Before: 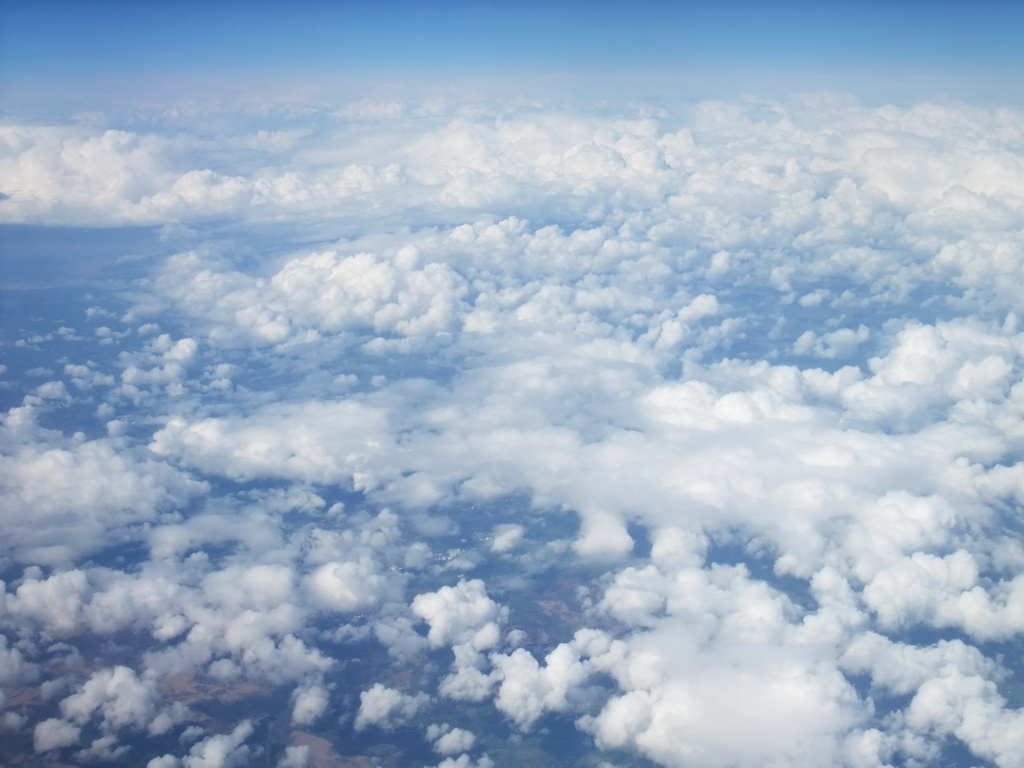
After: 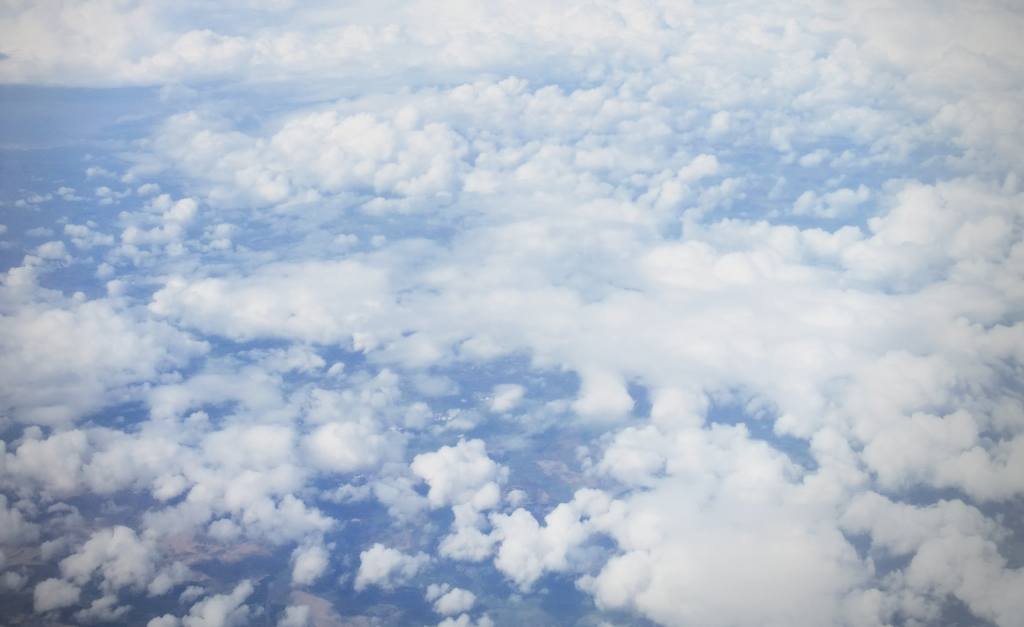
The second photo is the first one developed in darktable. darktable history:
crop and rotate: top 18.29%
exposure: black level correction 0, exposure 1.445 EV, compensate highlight preservation false
contrast brightness saturation: brightness -0.093
filmic rgb: black relative exposure -6.9 EV, white relative exposure 5.59 EV, threshold 5.96 EV, hardness 2.86, enable highlight reconstruction true
vignetting: fall-off start 75.18%, center (-0.064, -0.312), width/height ratio 1.082
